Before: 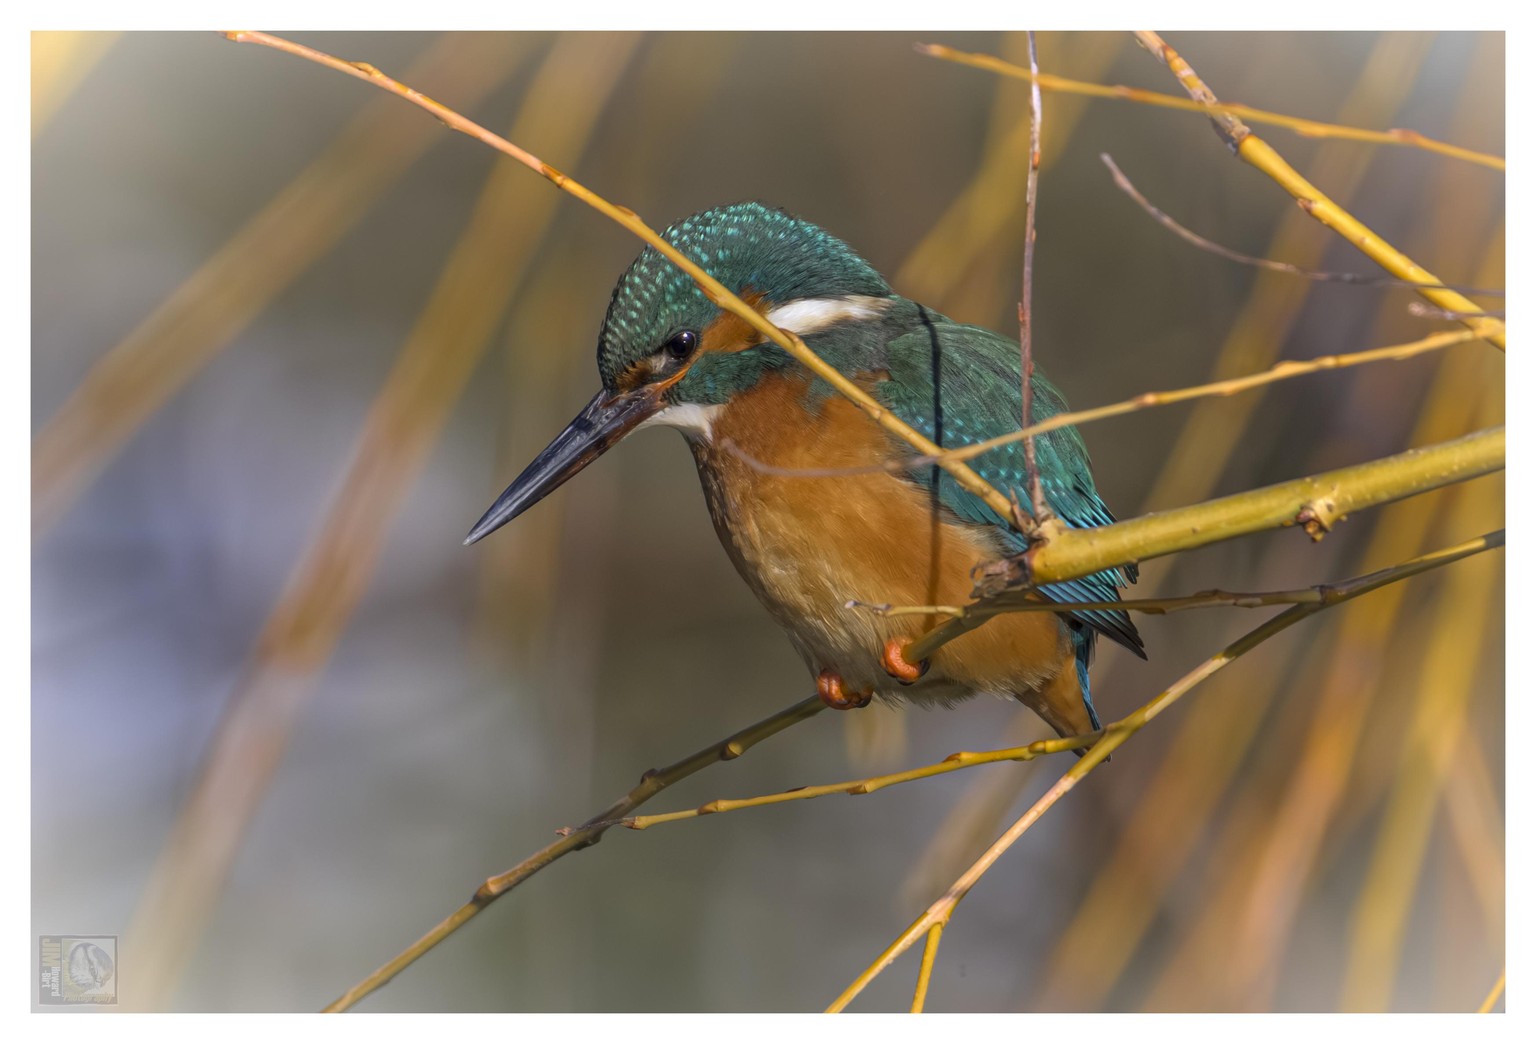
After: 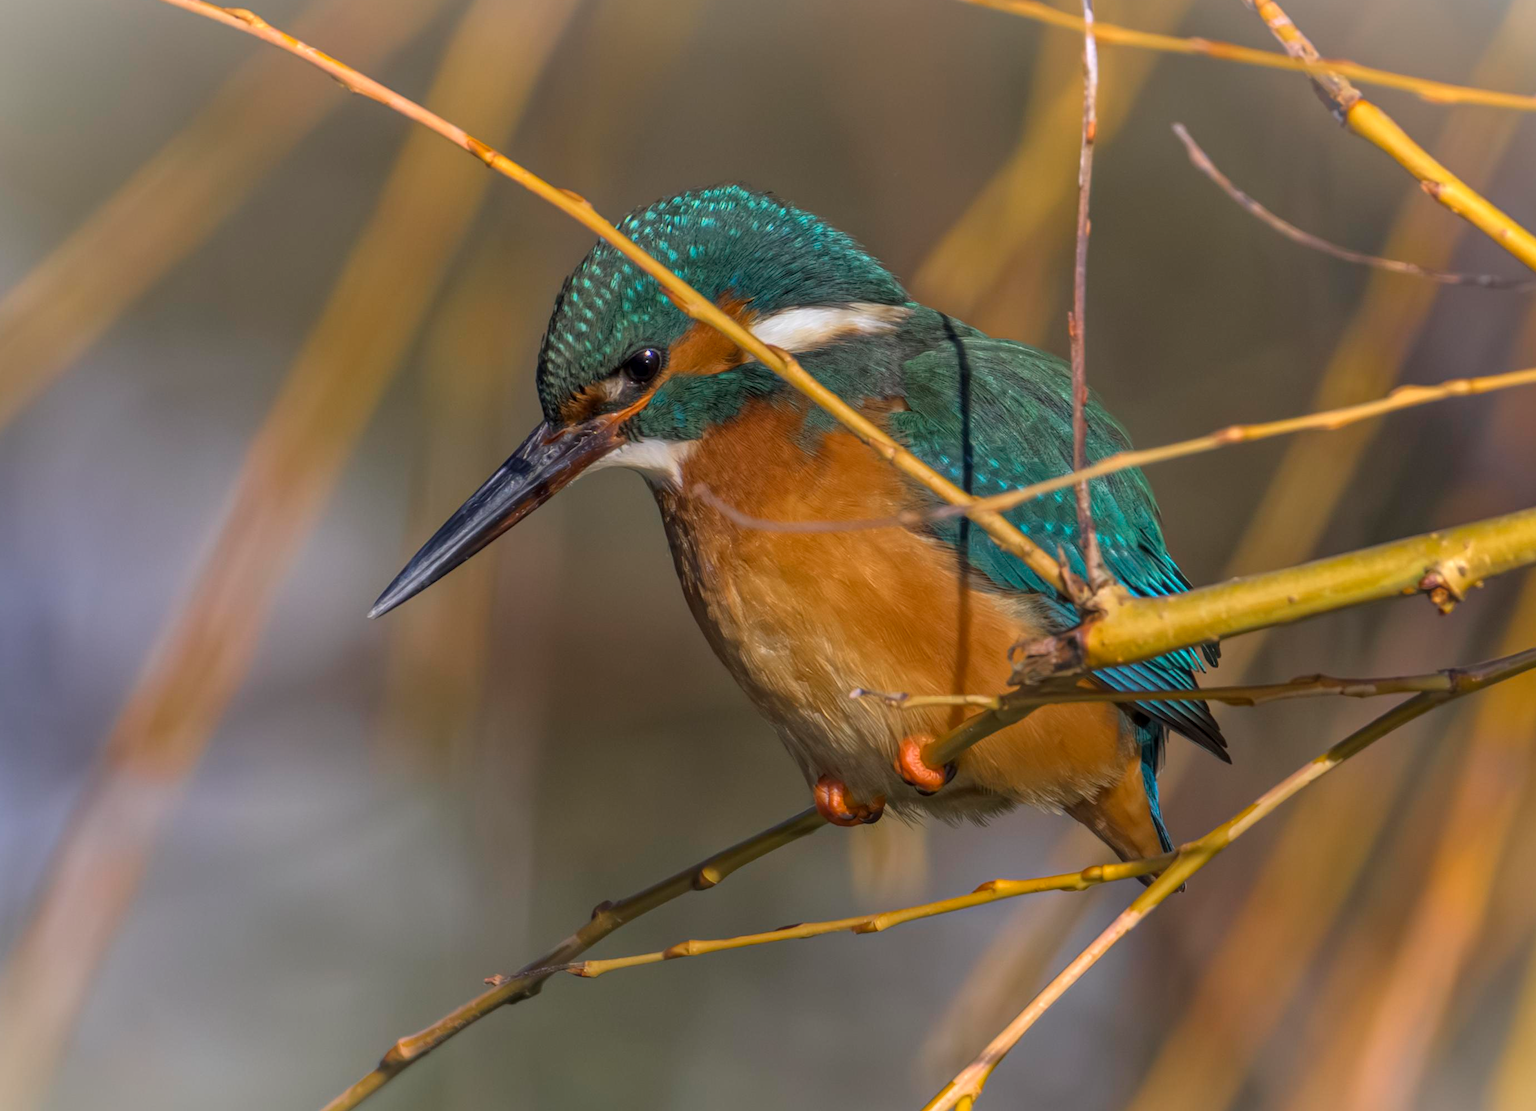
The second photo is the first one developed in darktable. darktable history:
crop: left 11.225%, top 5.381%, right 9.565%, bottom 10.314%
local contrast: detail 110%
